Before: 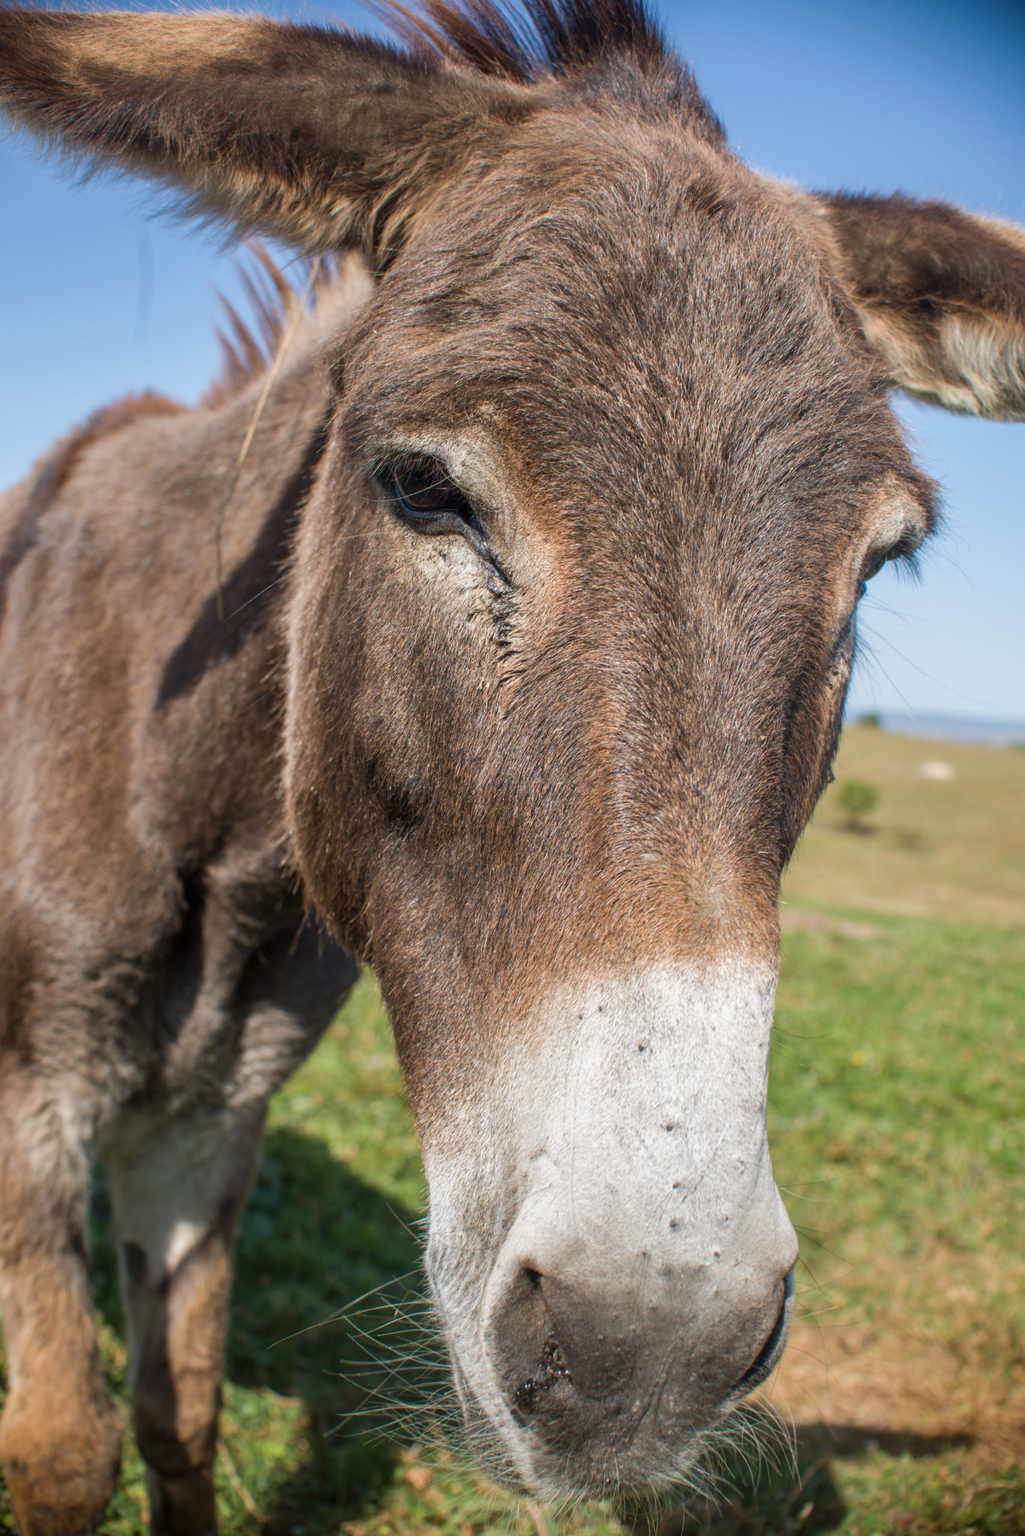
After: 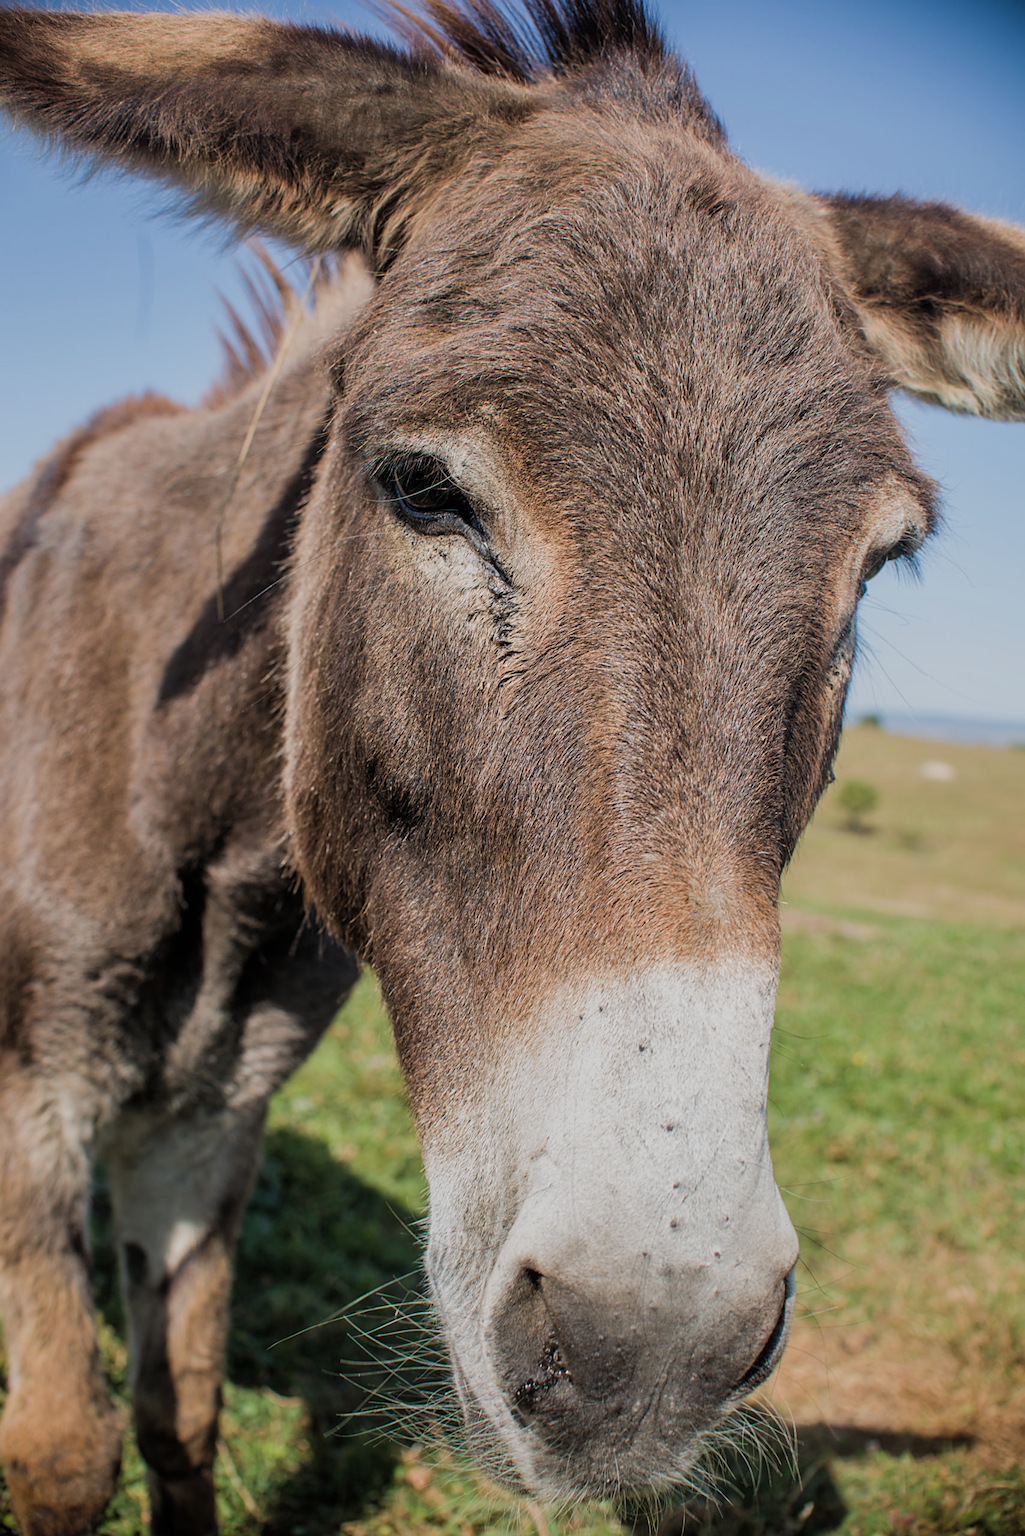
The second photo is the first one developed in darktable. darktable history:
sharpen: on, module defaults
filmic rgb: black relative exposure -8.45 EV, white relative exposure 4.69 EV, hardness 3.8, color science v4 (2020), iterations of high-quality reconstruction 0
